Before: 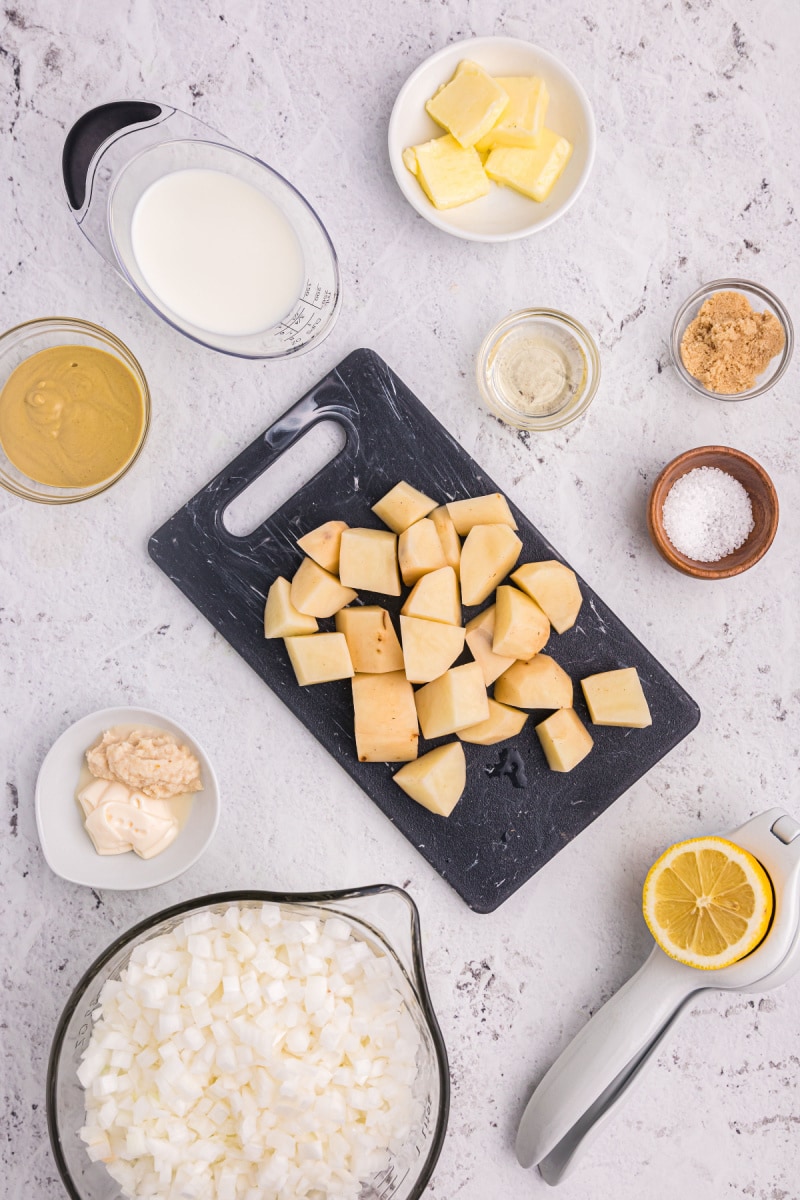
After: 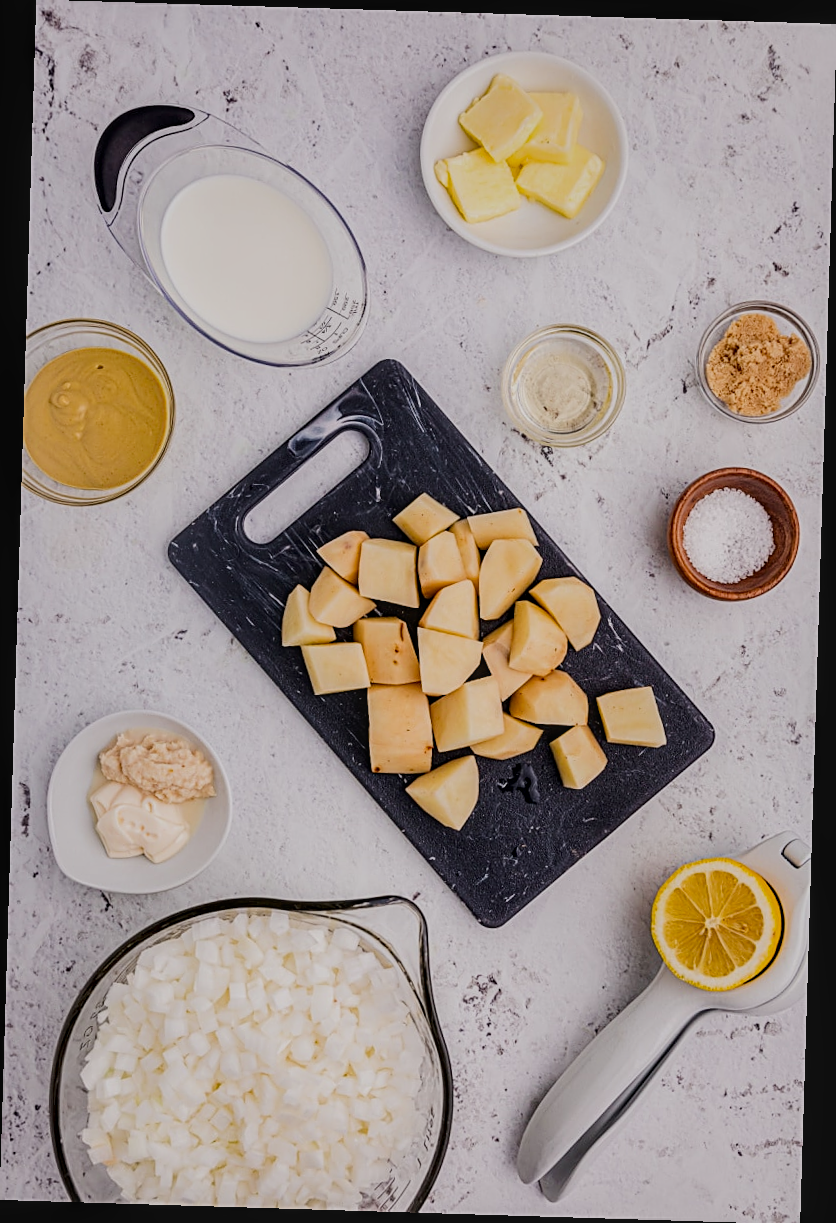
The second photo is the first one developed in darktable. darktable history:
sharpen: amount 0.491
crop and rotate: angle -1.76°
contrast brightness saturation: contrast 0.122, brightness -0.124, saturation 0.196
filmic rgb: black relative exposure -7.65 EV, white relative exposure 4.56 EV, hardness 3.61
local contrast: on, module defaults
